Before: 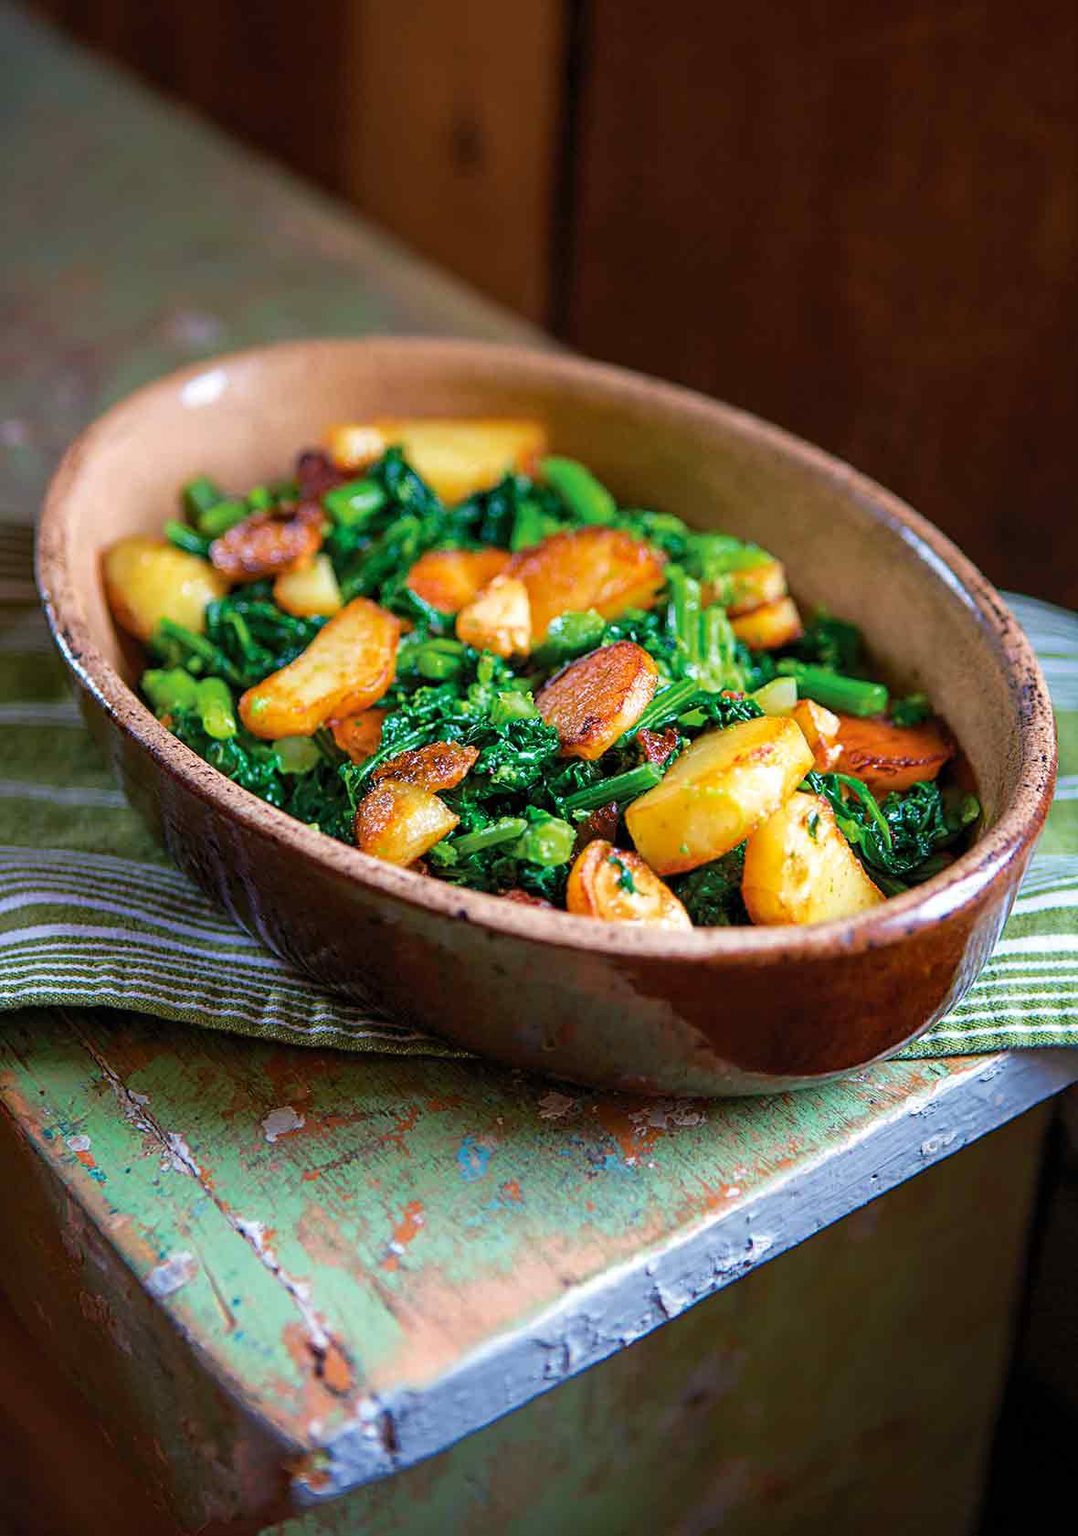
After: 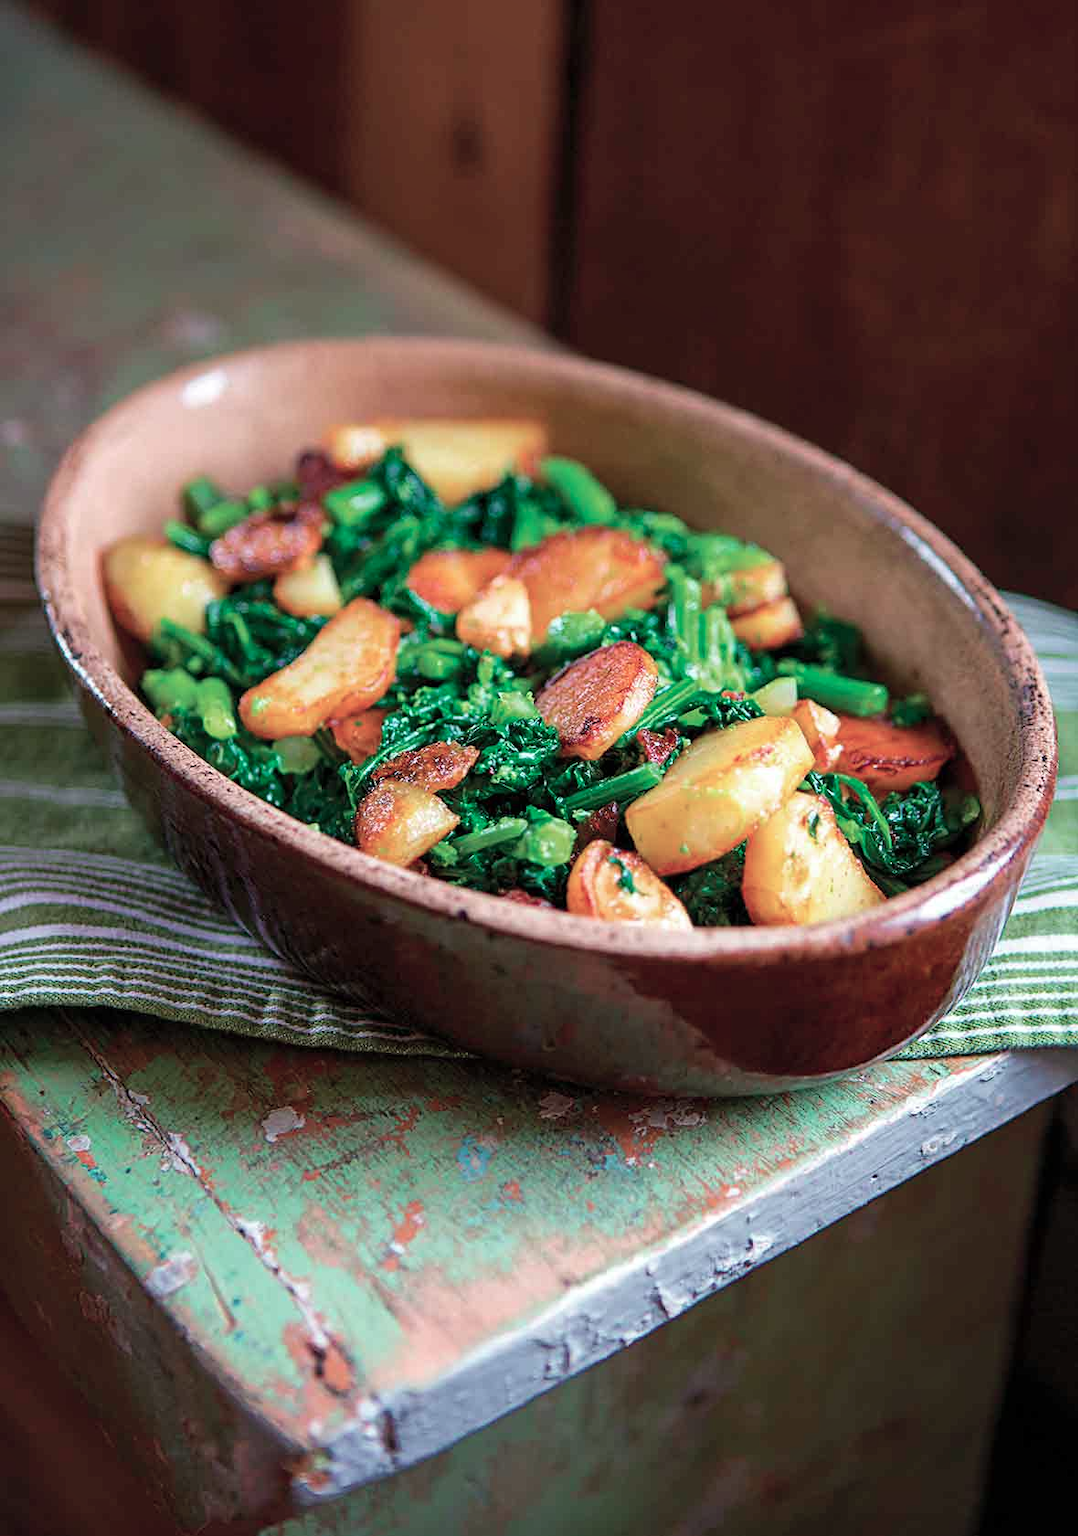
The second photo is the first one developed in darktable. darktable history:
shadows and highlights: radius 337.17, shadows 29.01, soften with gaussian
color contrast: blue-yellow contrast 0.62
